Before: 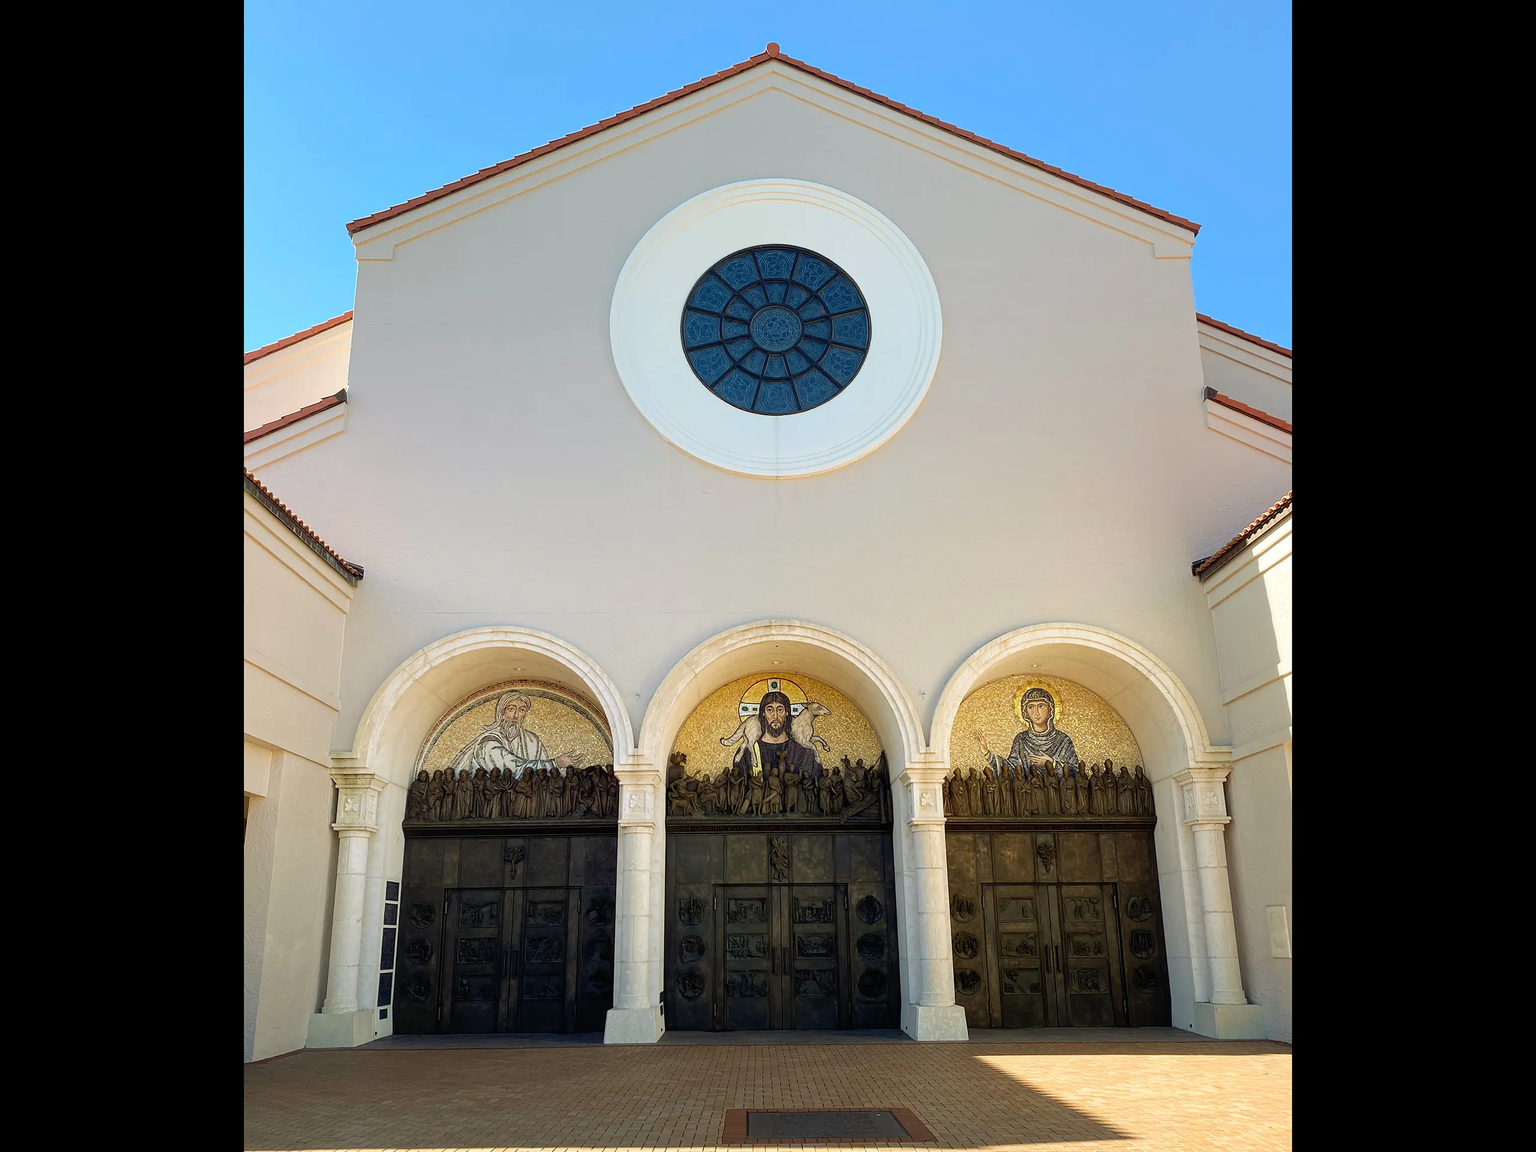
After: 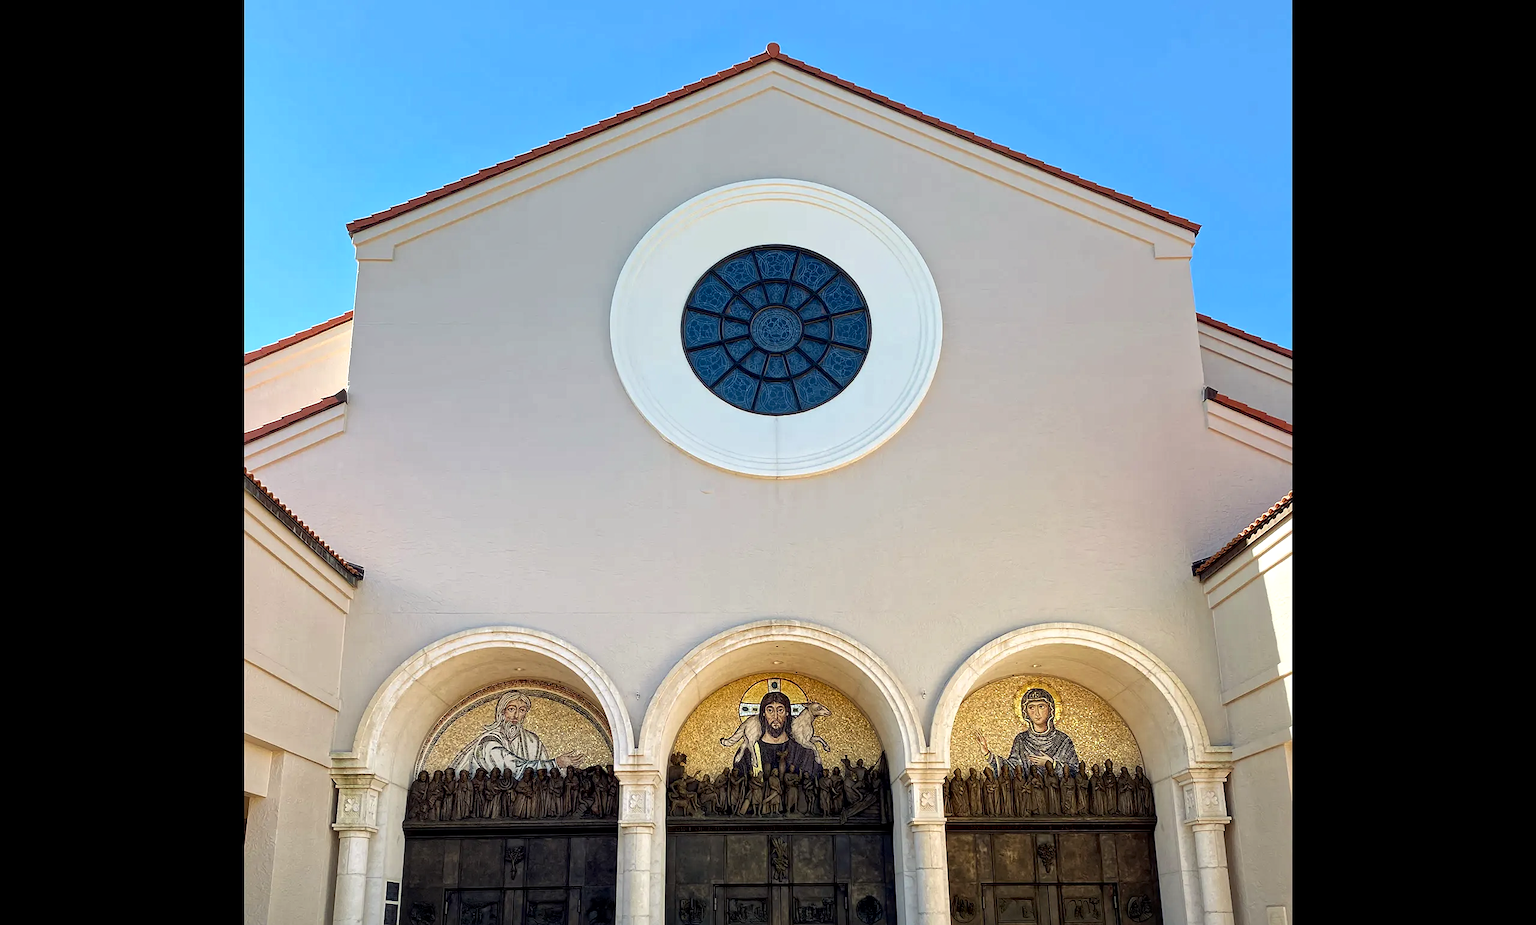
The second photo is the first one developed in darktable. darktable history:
color balance: gamma [0.9, 0.988, 0.975, 1.025], gain [1.05, 1, 1, 1]
crop: bottom 19.644%
local contrast: mode bilateral grid, contrast 20, coarseness 20, detail 150%, midtone range 0.2
